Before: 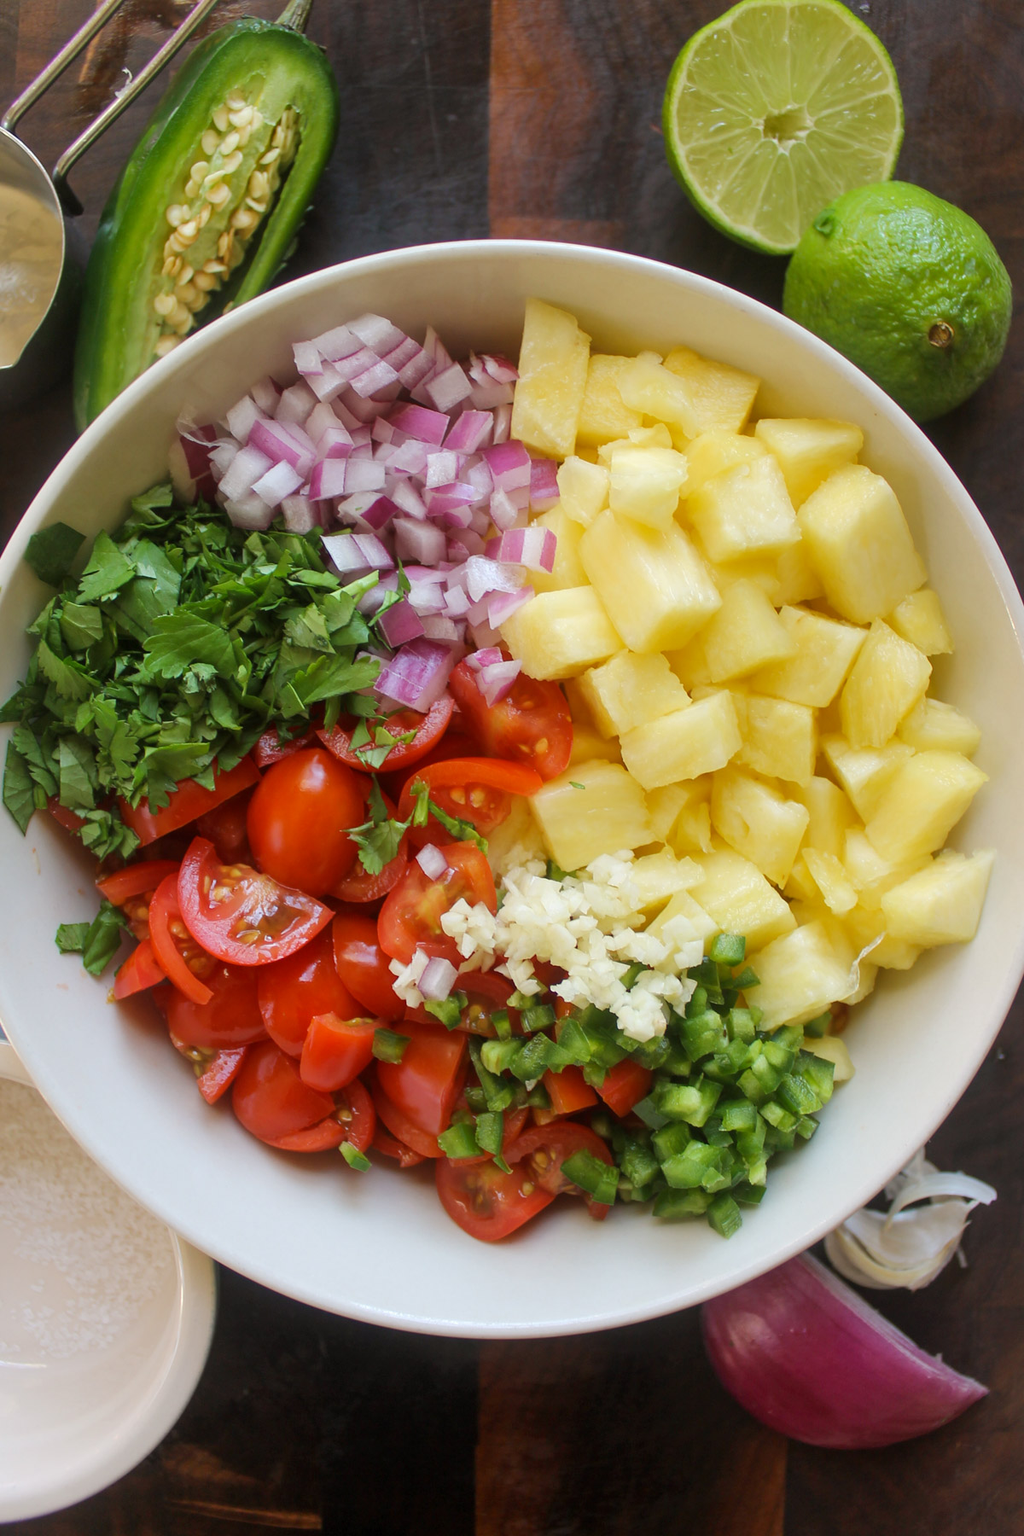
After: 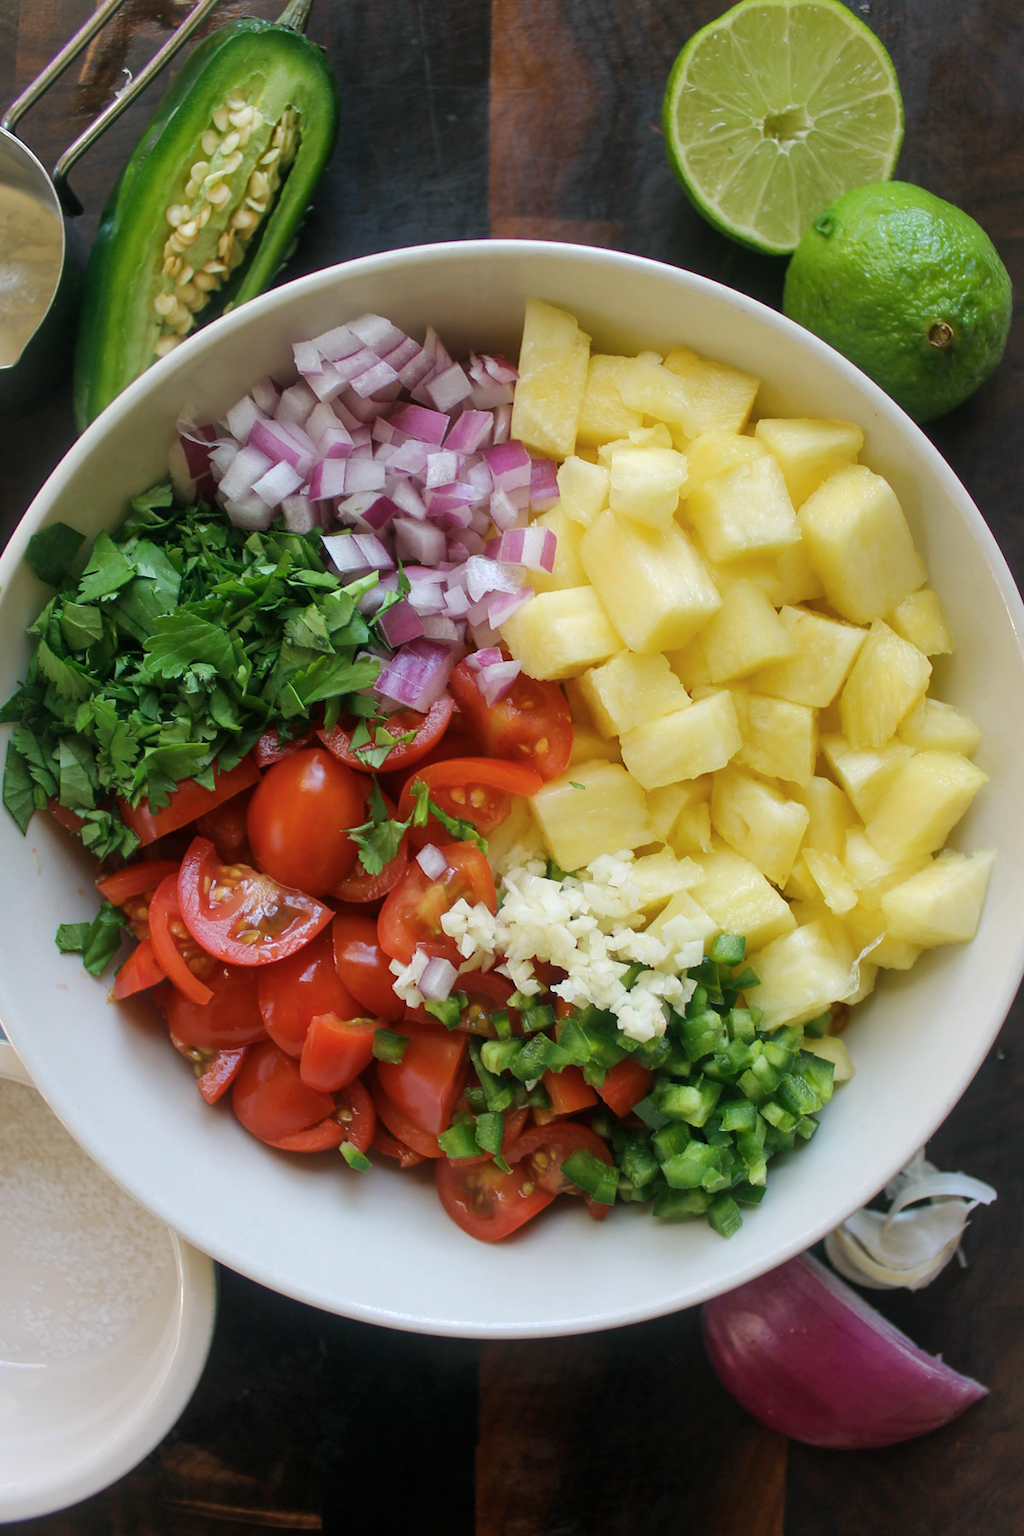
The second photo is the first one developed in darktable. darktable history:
color balance rgb: power › luminance -7.951%, power › chroma 1.075%, power › hue 215.99°, perceptual saturation grading › global saturation 0.046%
